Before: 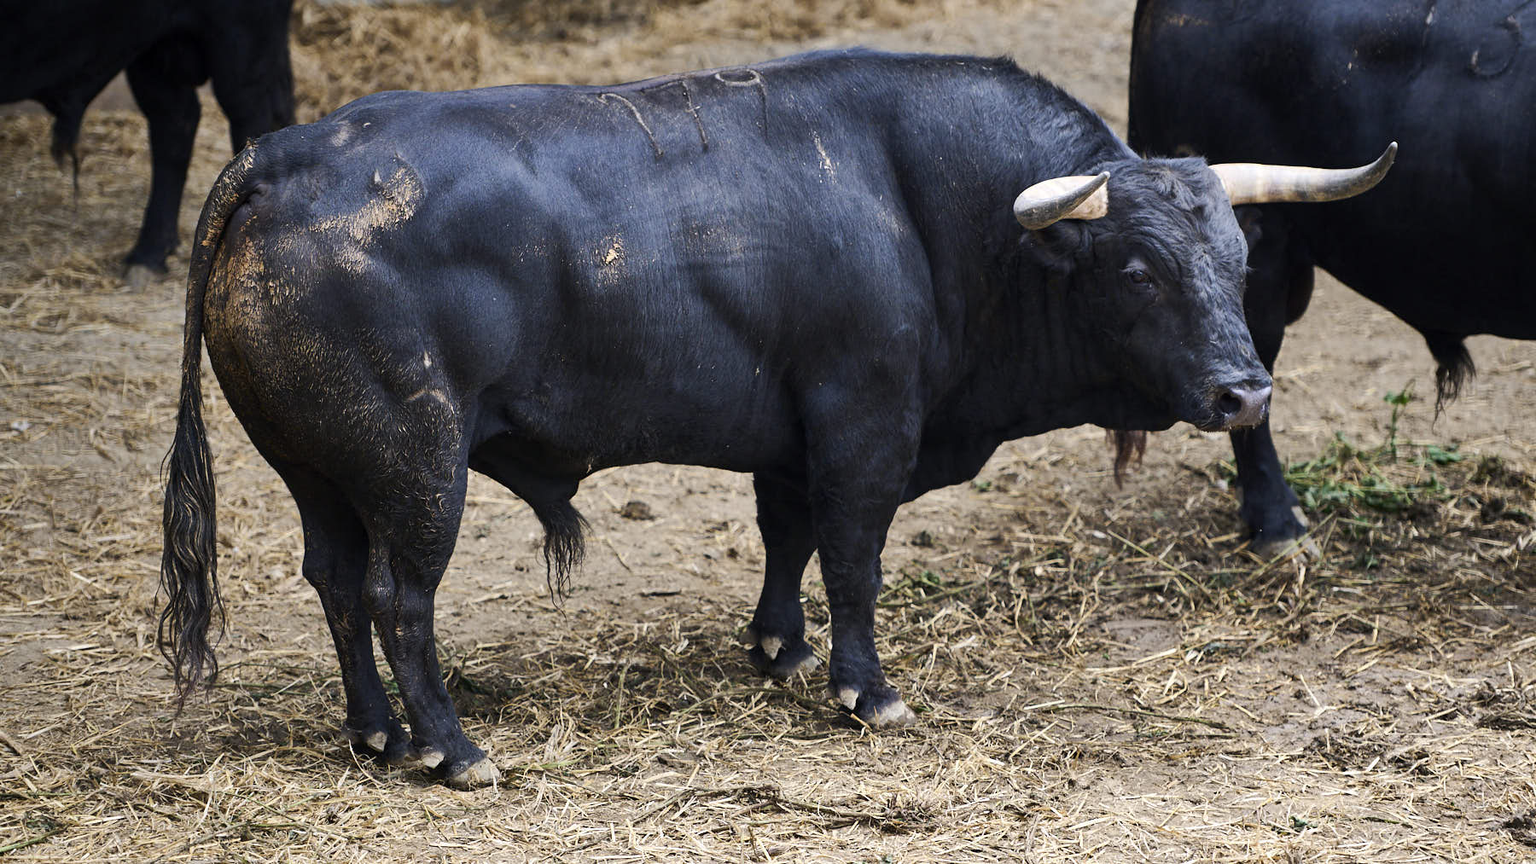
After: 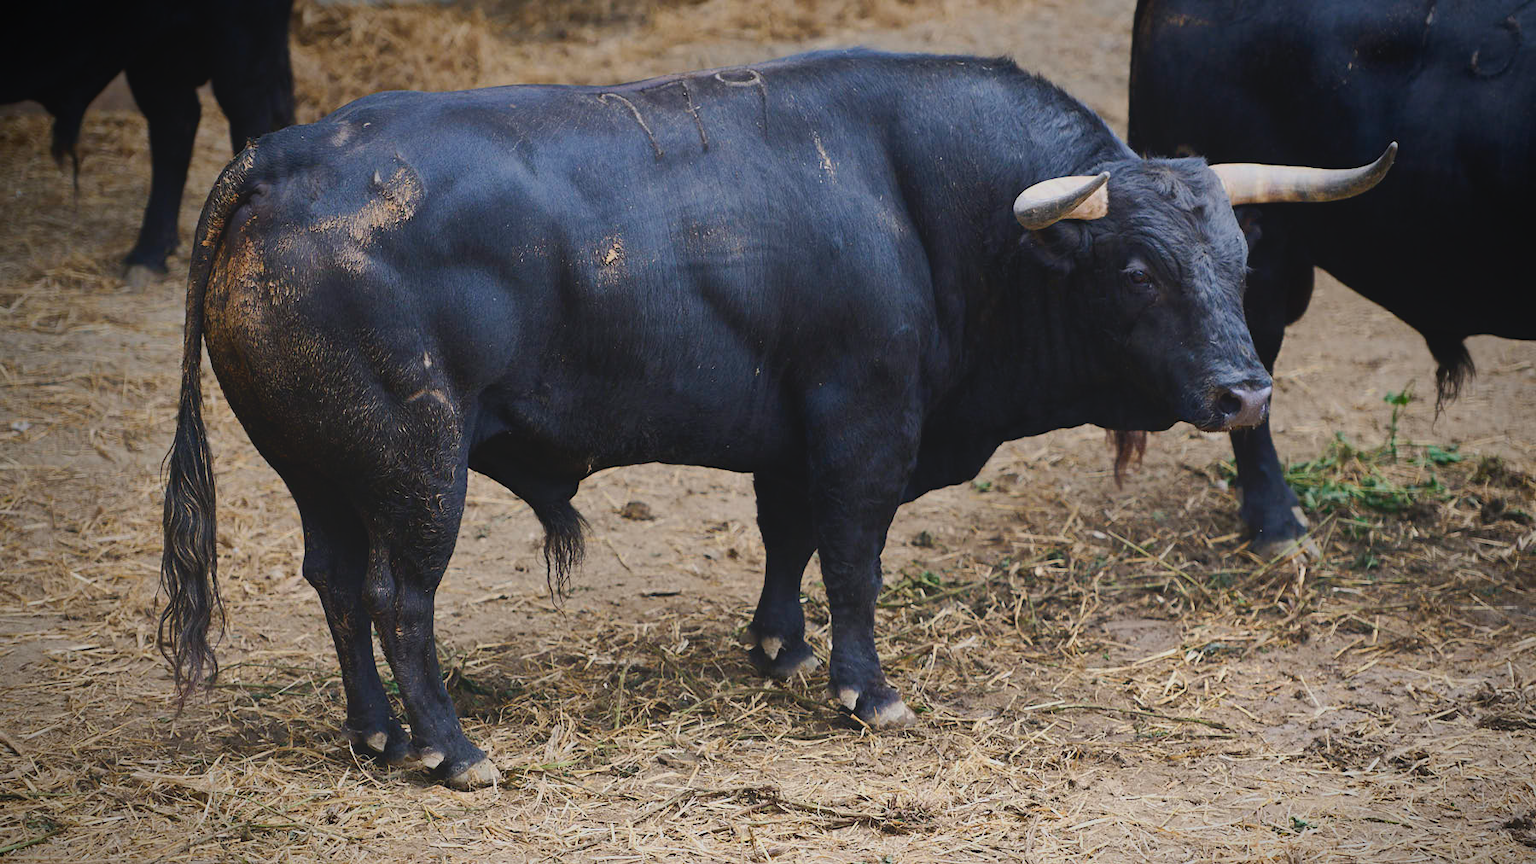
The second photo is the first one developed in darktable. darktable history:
vignetting: fall-off start 79.42%, brightness -0.566, saturation -0.003, width/height ratio 1.326, unbound false
local contrast: detail 69%
tone equalizer: on, module defaults
